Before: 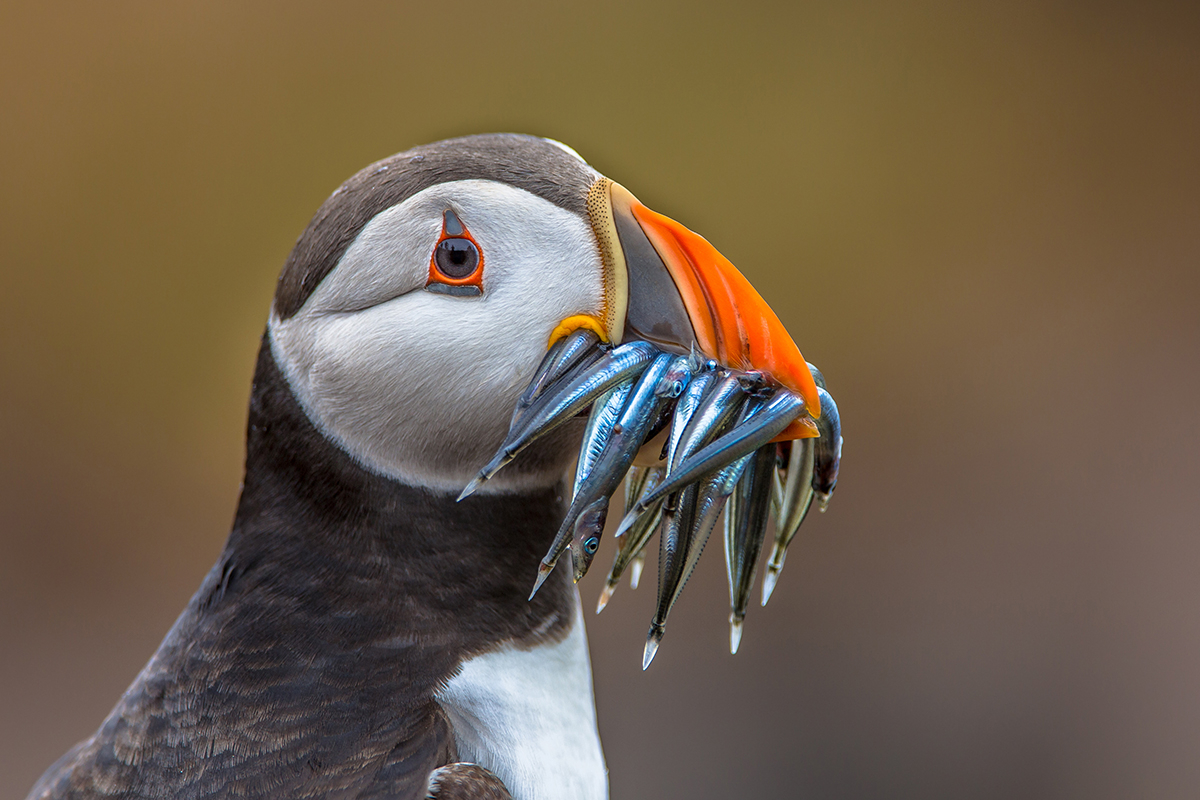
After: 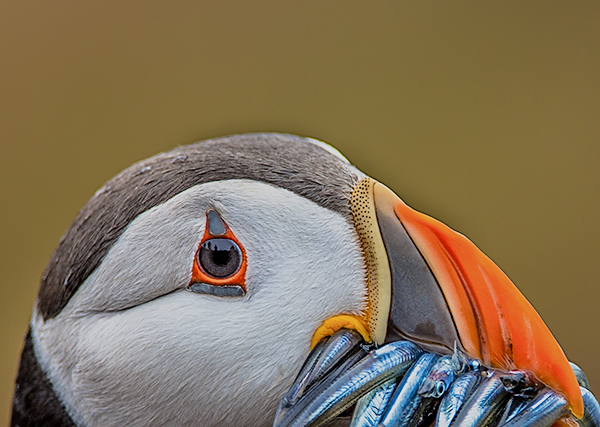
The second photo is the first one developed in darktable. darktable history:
crop: left 19.778%, right 30.217%, bottom 46.546%
sharpen: on, module defaults
filmic rgb: black relative exposure -7.65 EV, white relative exposure 4.56 EV, threshold 5.98 EV, hardness 3.61, enable highlight reconstruction true
